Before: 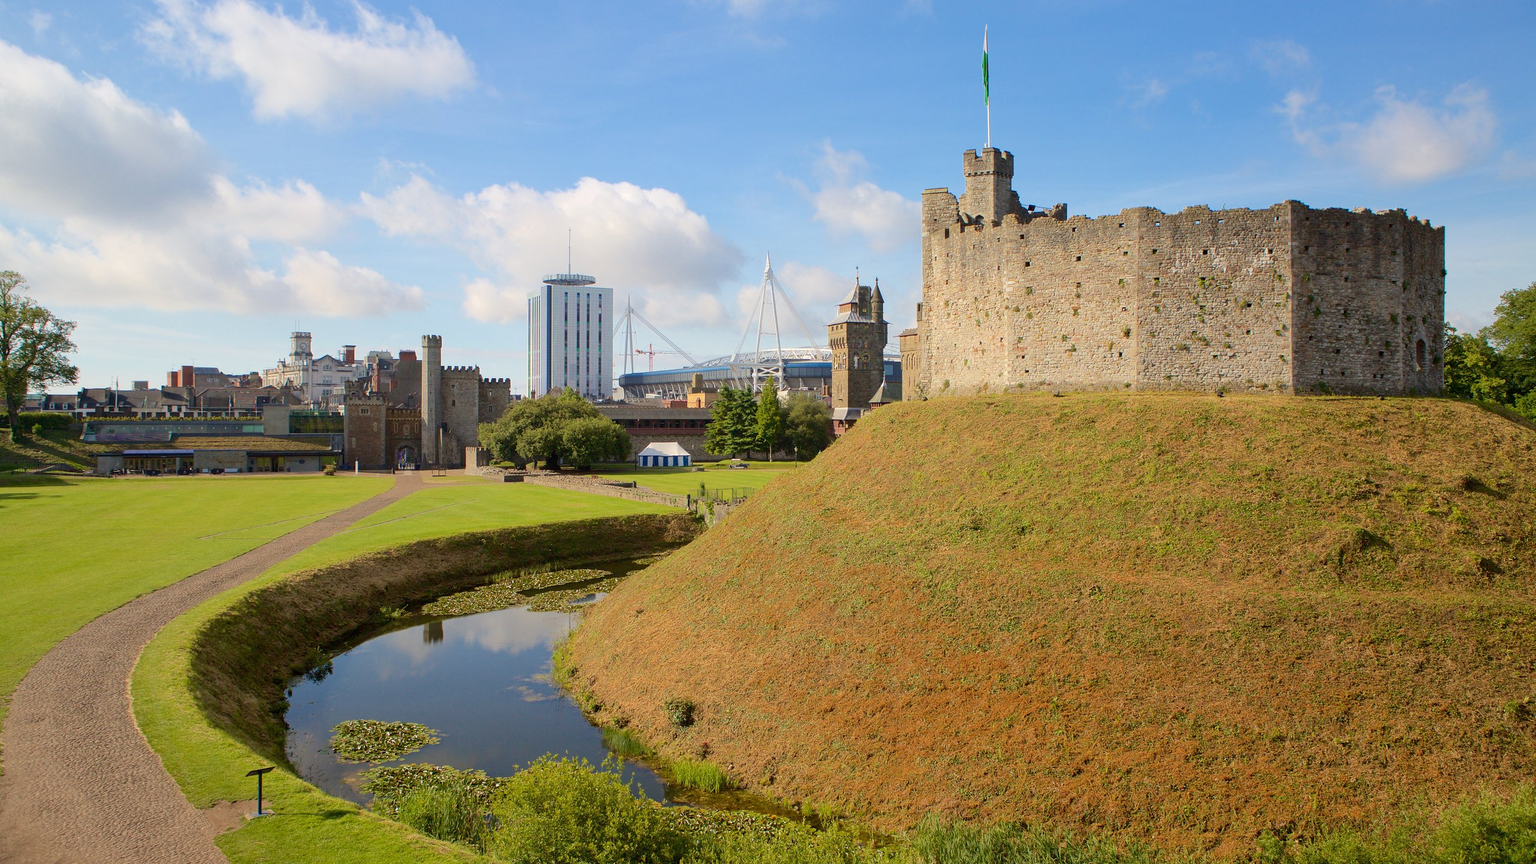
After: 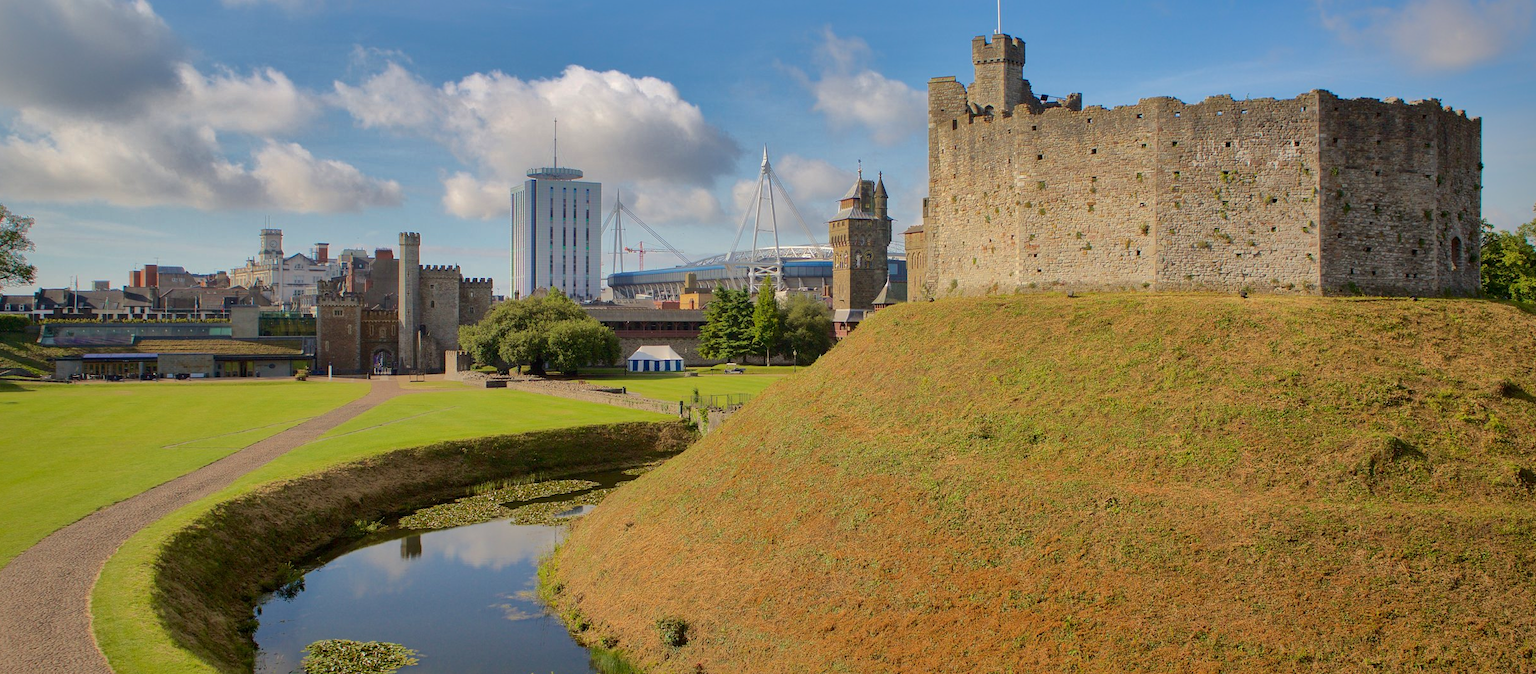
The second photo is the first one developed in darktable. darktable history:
shadows and highlights: shadows -18.74, highlights -73.37
crop and rotate: left 2.963%, top 13.466%, right 2.531%, bottom 12.751%
